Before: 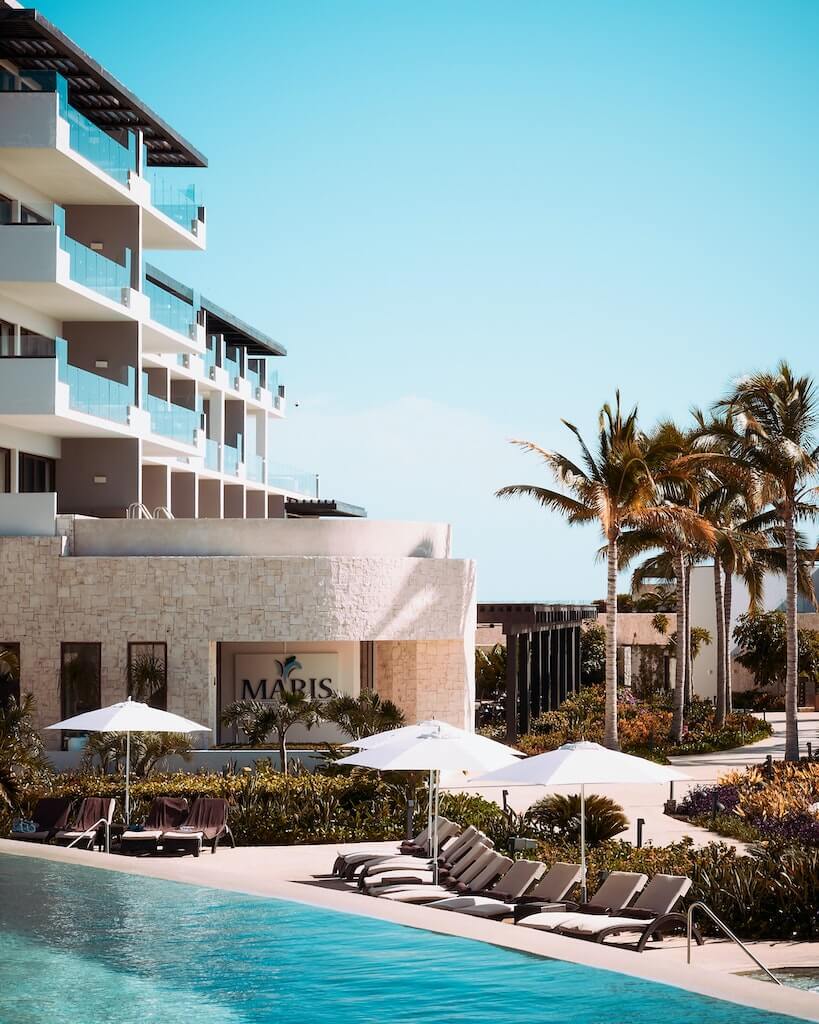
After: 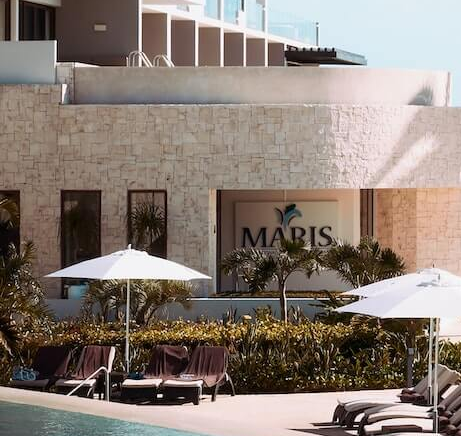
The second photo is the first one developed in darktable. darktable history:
crop: top 44.193%, right 43.7%, bottom 13.228%
